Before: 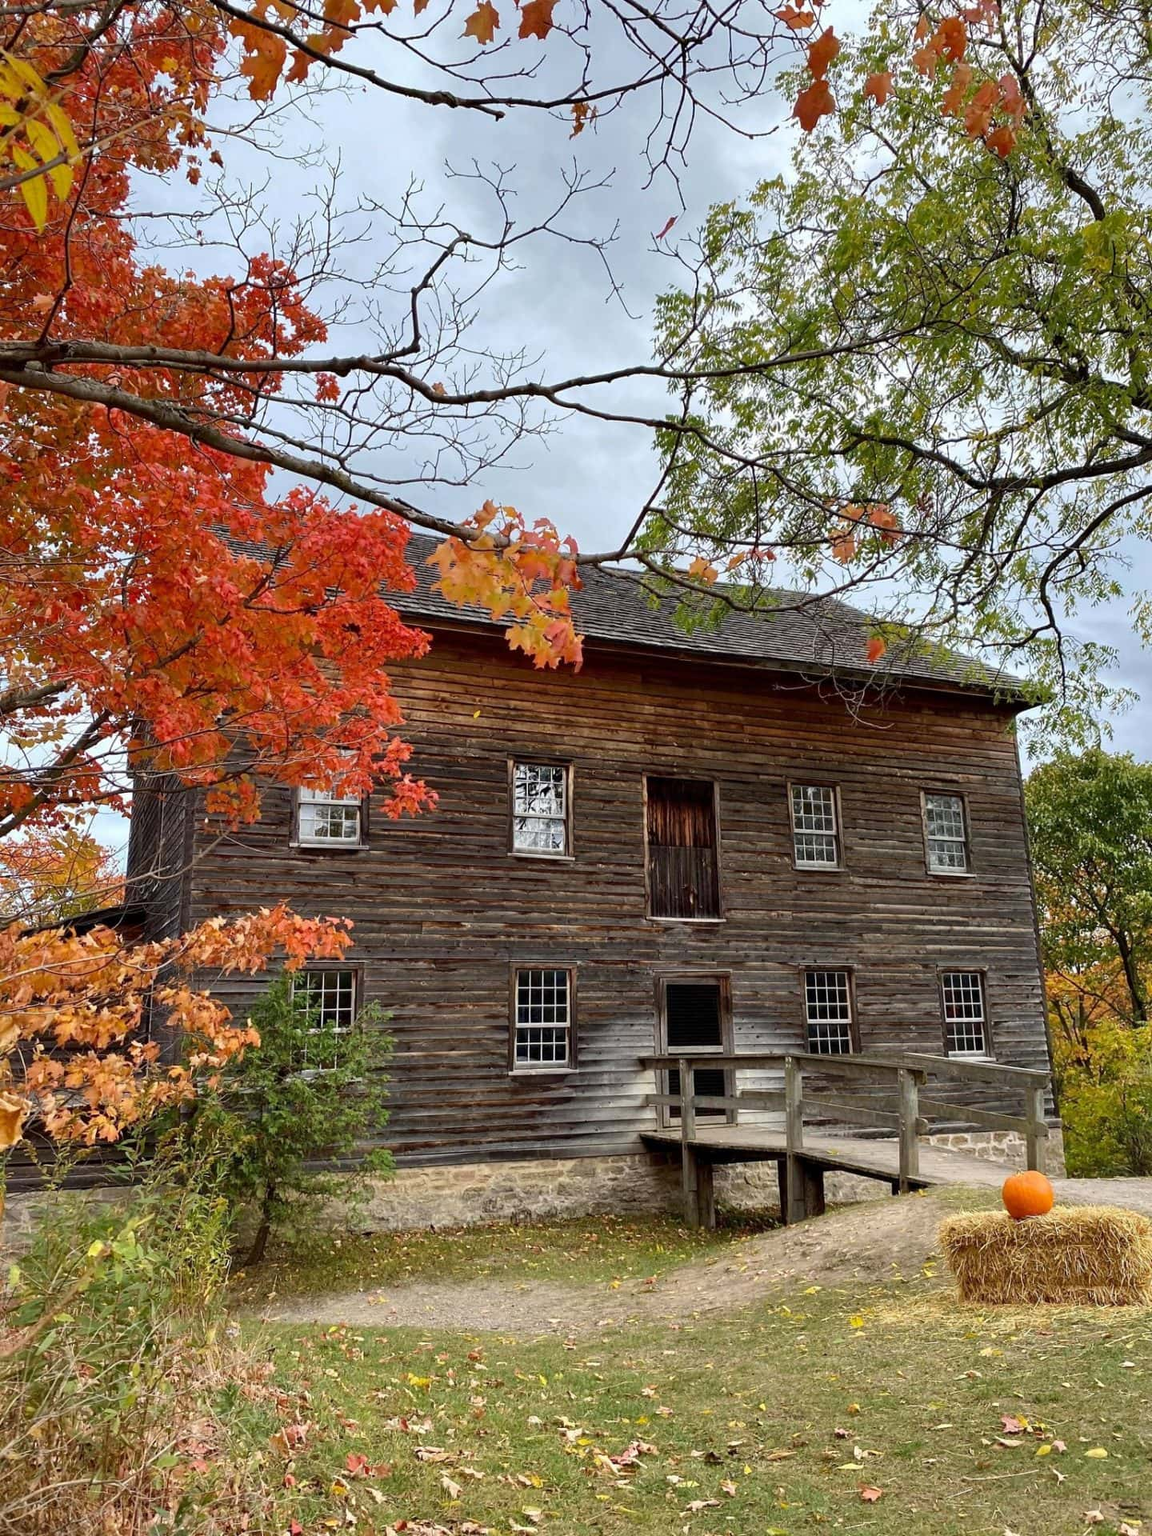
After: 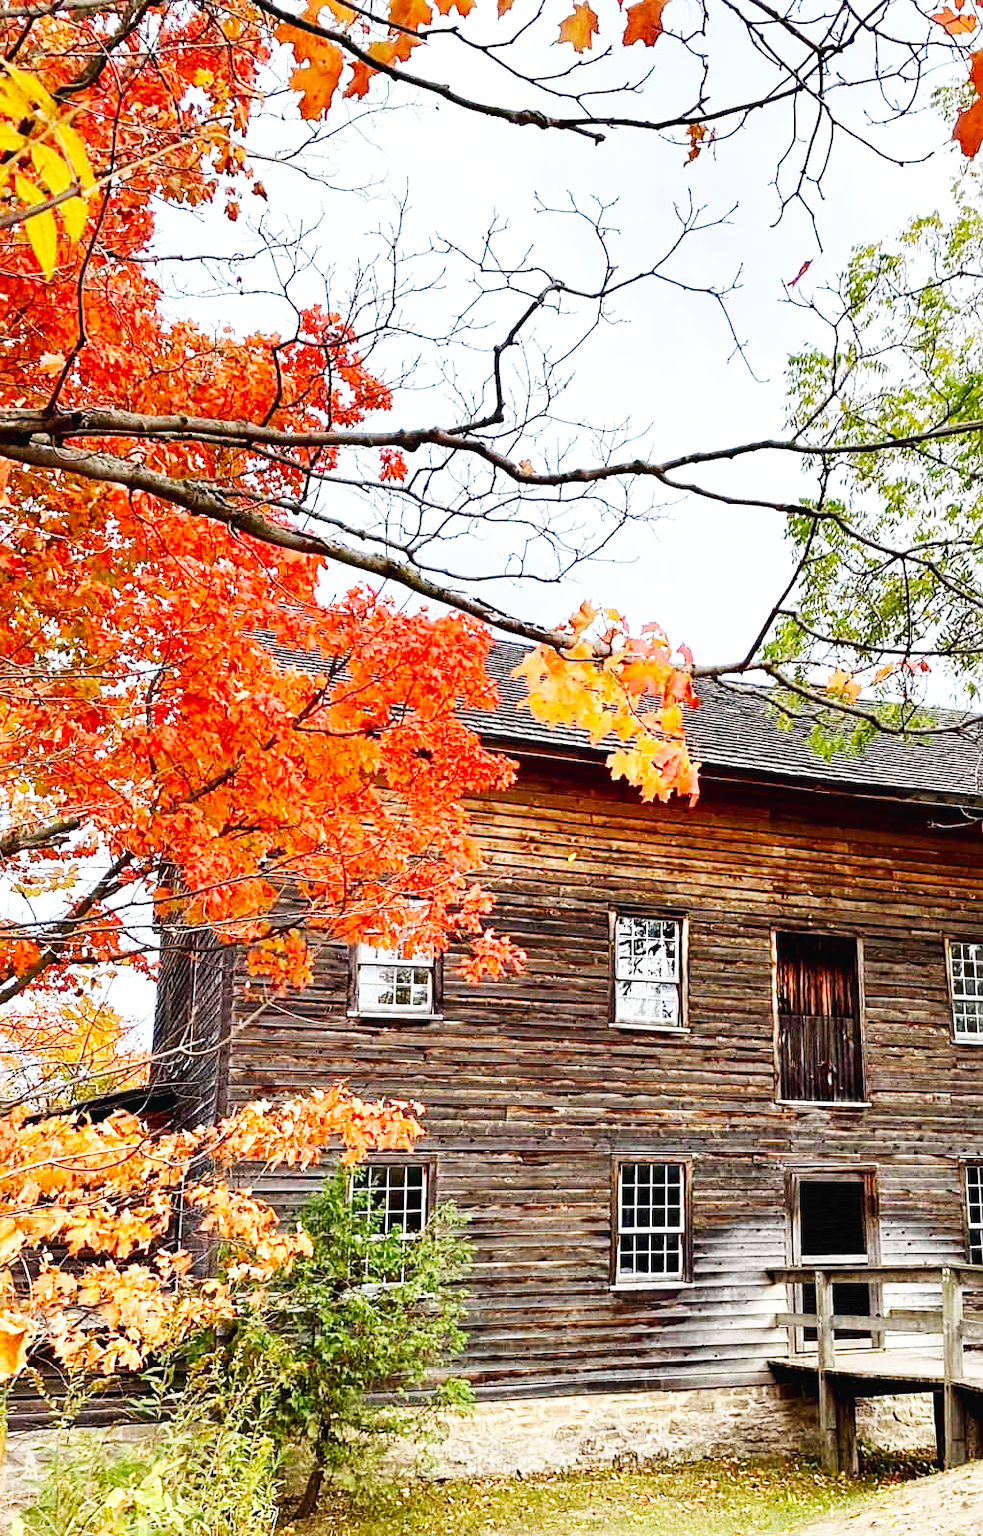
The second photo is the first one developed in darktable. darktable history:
crop: right 28.885%, bottom 16.626%
base curve: curves: ch0 [(0, 0.003) (0.001, 0.002) (0.006, 0.004) (0.02, 0.022) (0.048, 0.086) (0.094, 0.234) (0.162, 0.431) (0.258, 0.629) (0.385, 0.8) (0.548, 0.918) (0.751, 0.988) (1, 1)], preserve colors none
sharpen: radius 2.529, amount 0.323
exposure: exposure 0.29 EV, compensate highlight preservation false
